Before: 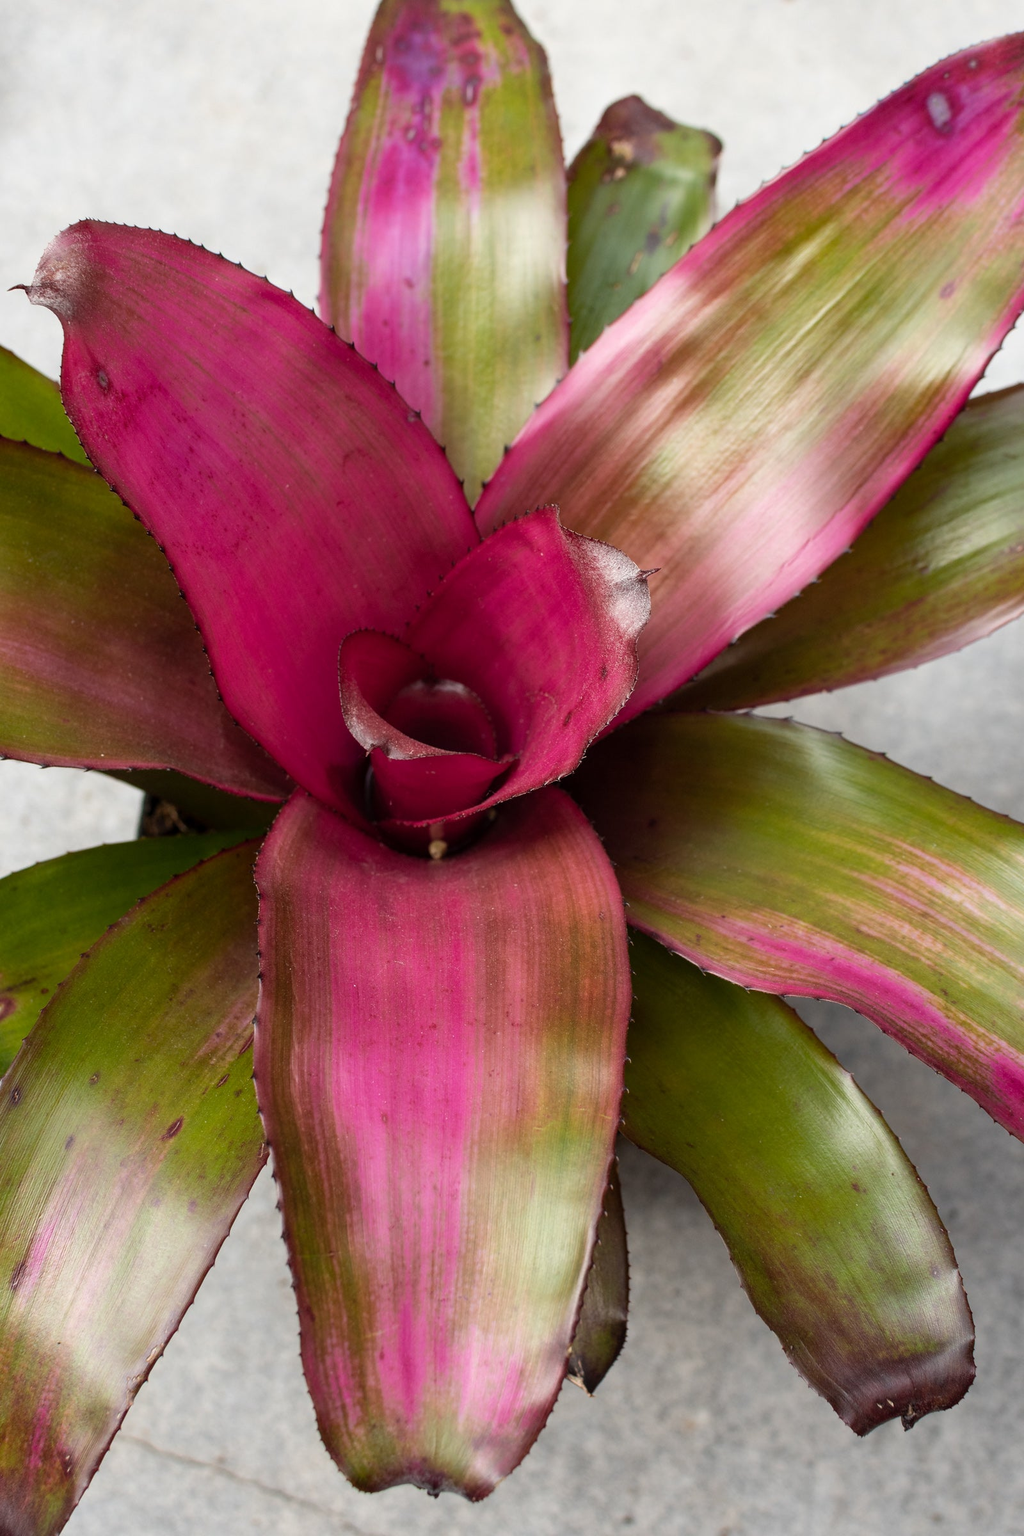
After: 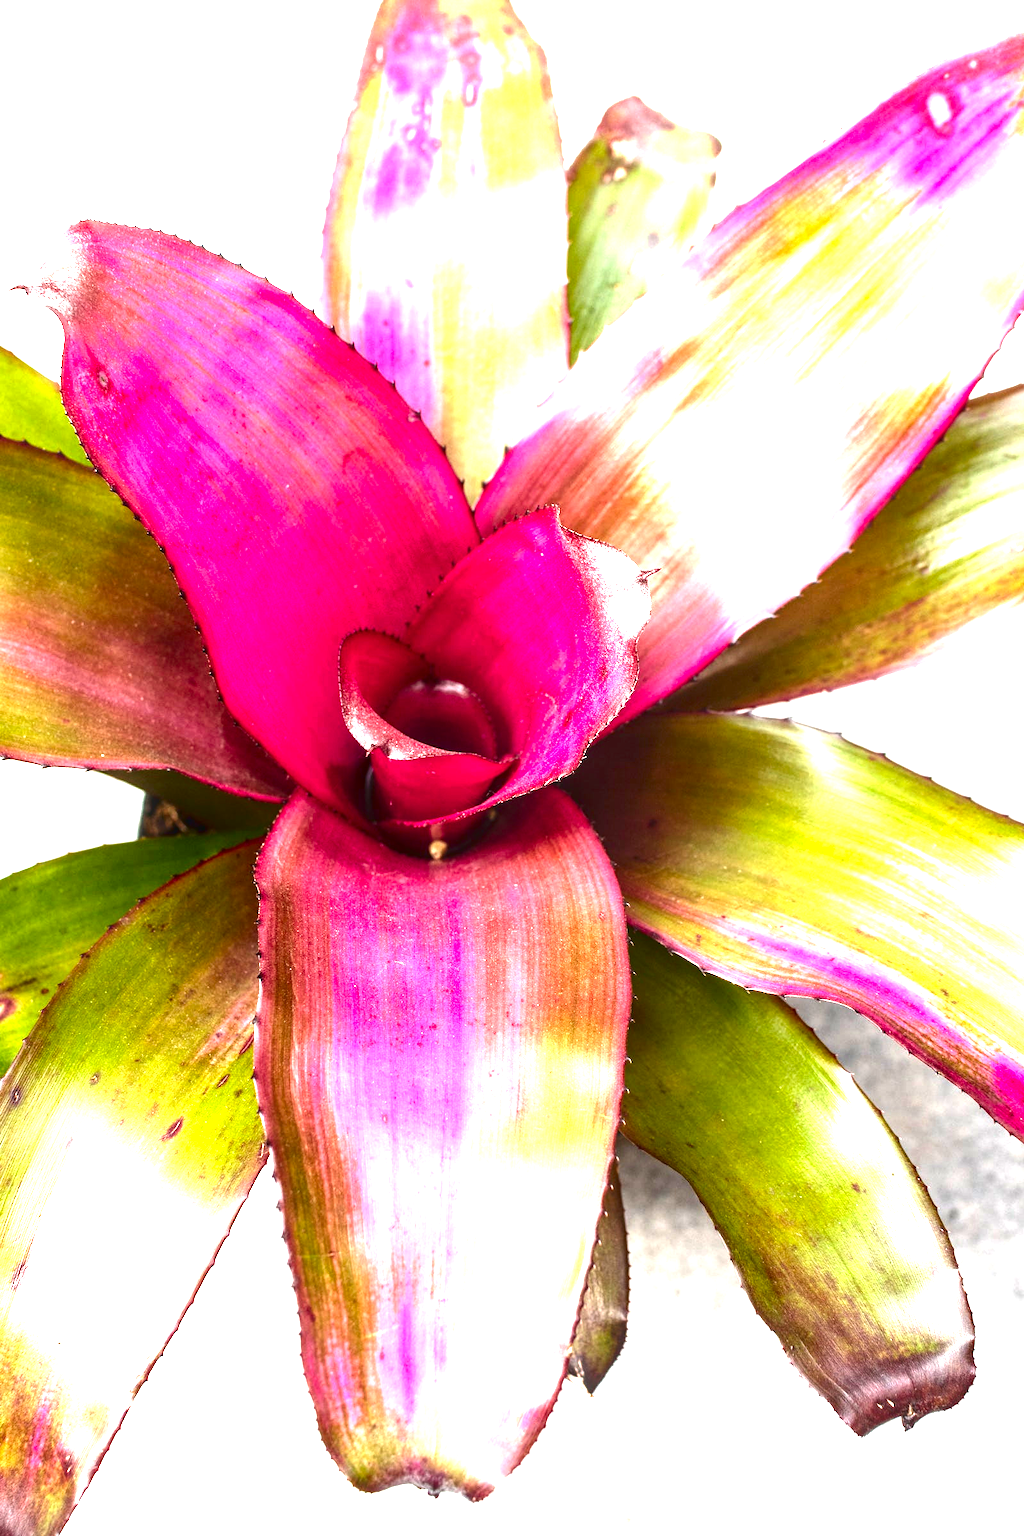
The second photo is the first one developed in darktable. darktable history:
local contrast: on, module defaults
exposure: black level correction 0, exposure 2.327 EV, compensate exposure bias true, compensate highlight preservation false
contrast brightness saturation: contrast 0.1, brightness -0.26, saturation 0.14
